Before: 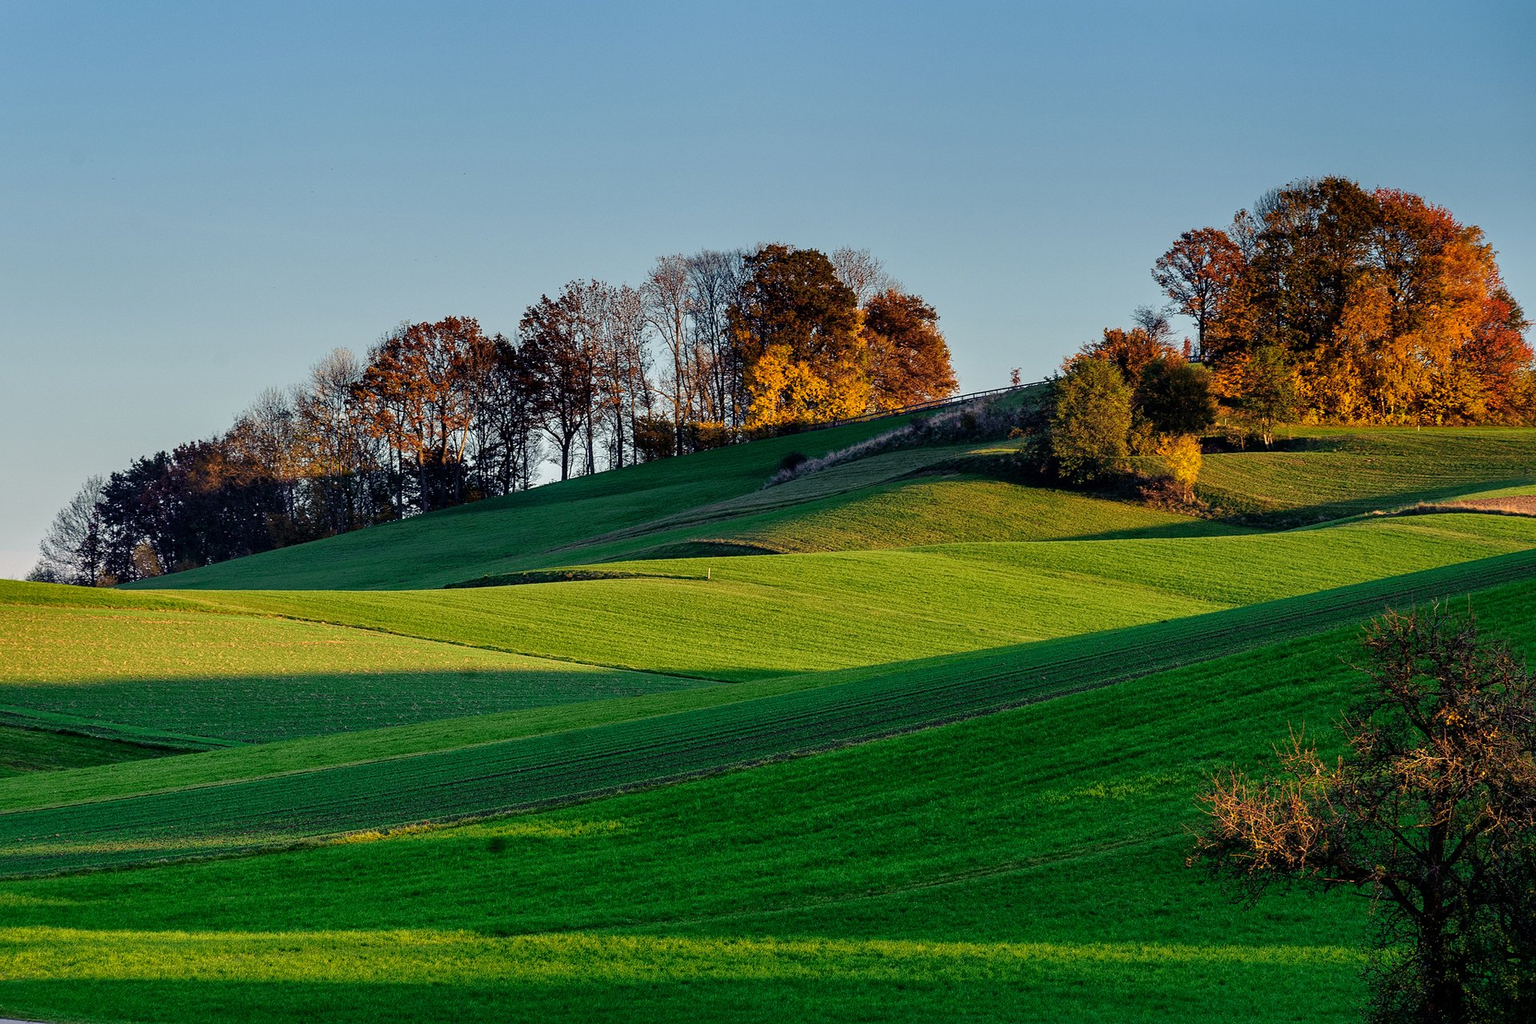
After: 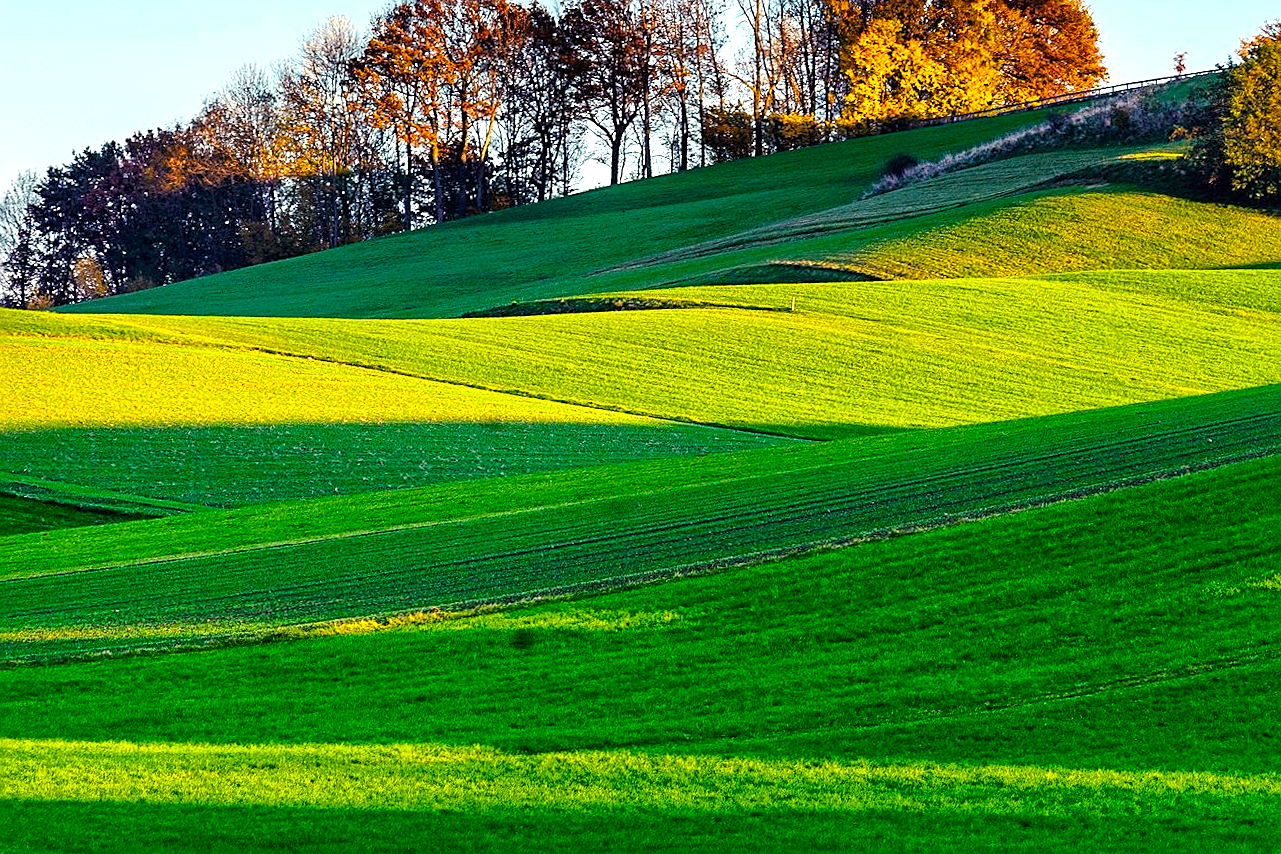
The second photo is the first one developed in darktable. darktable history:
color balance rgb: linear chroma grading › global chroma 15%, perceptual saturation grading › global saturation 30%
exposure: black level correction 0, exposure 1.2 EV, compensate exposure bias true, compensate highlight preservation false
sharpen: on, module defaults
crop and rotate: angle -0.82°, left 3.85%, top 31.828%, right 27.992%
